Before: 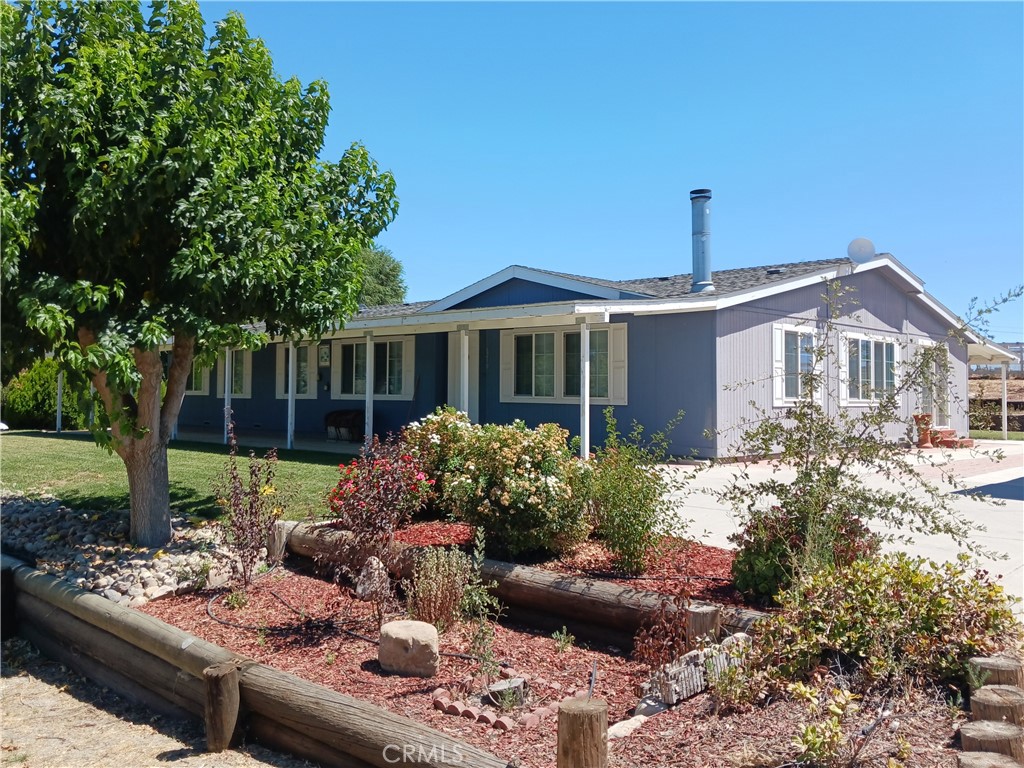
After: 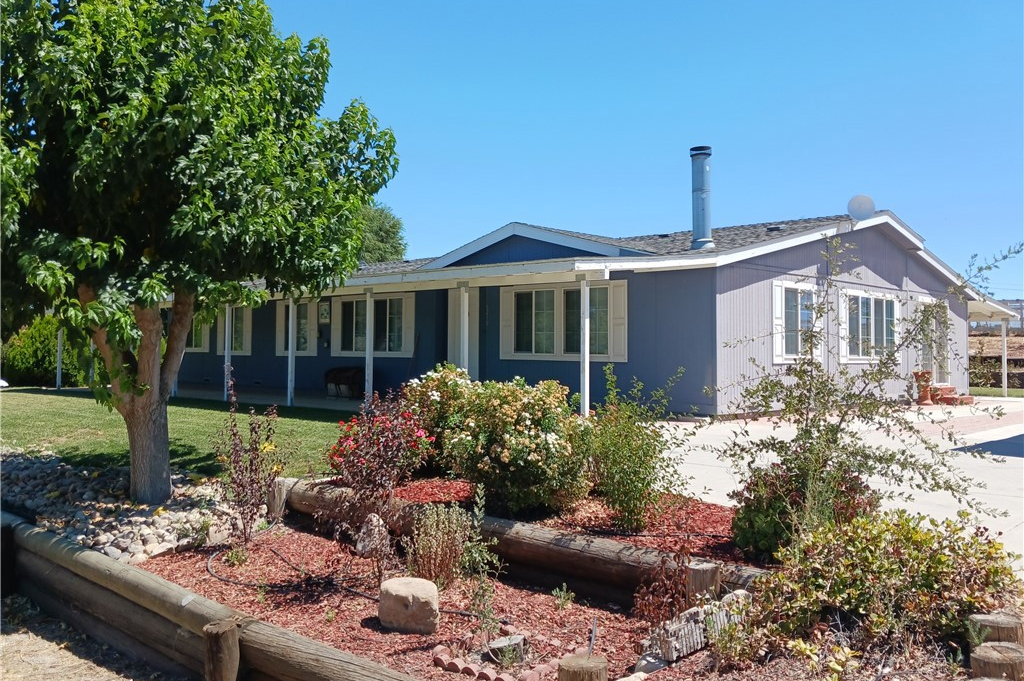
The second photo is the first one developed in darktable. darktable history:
crop and rotate: top 5.609%, bottom 5.609%
